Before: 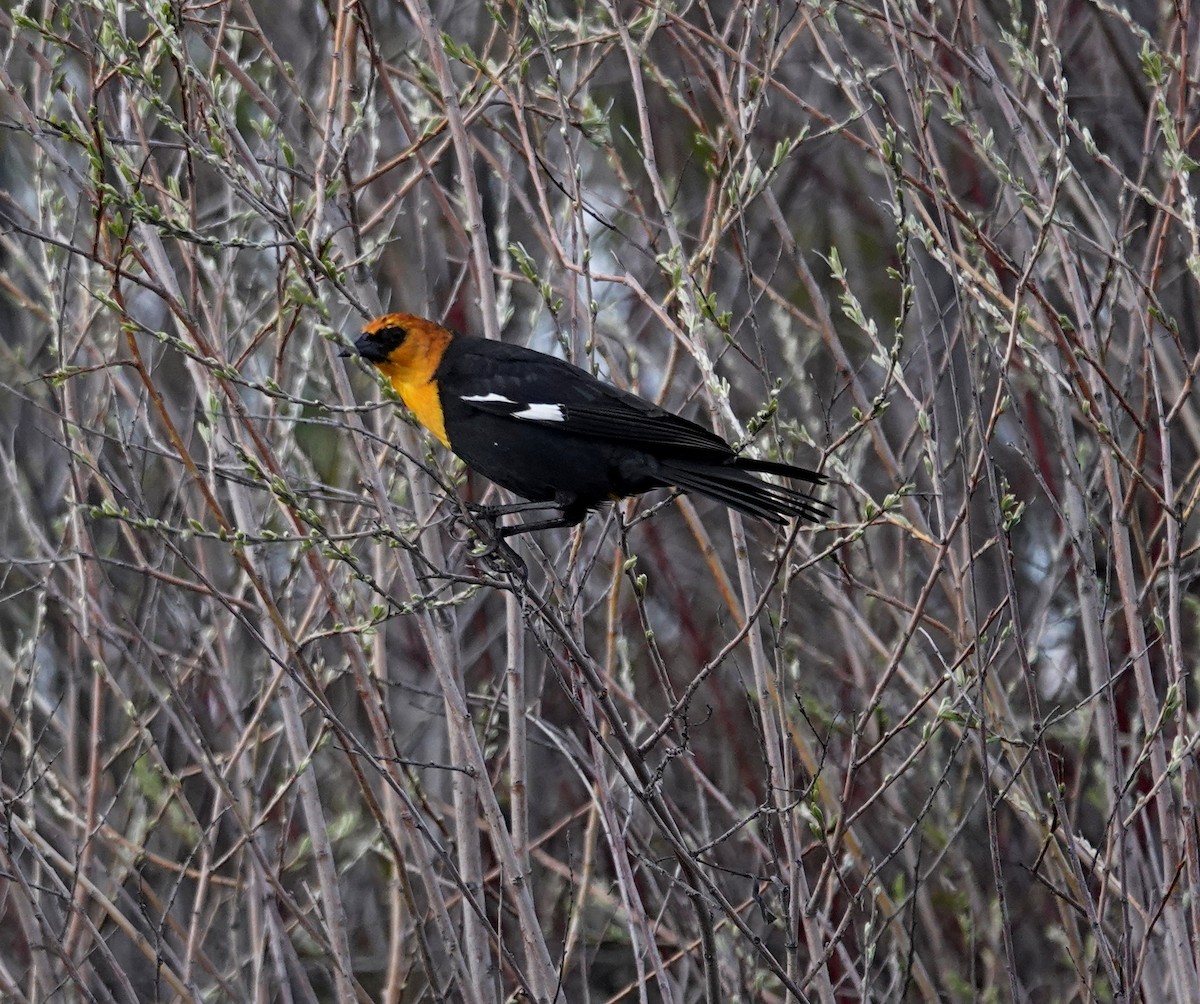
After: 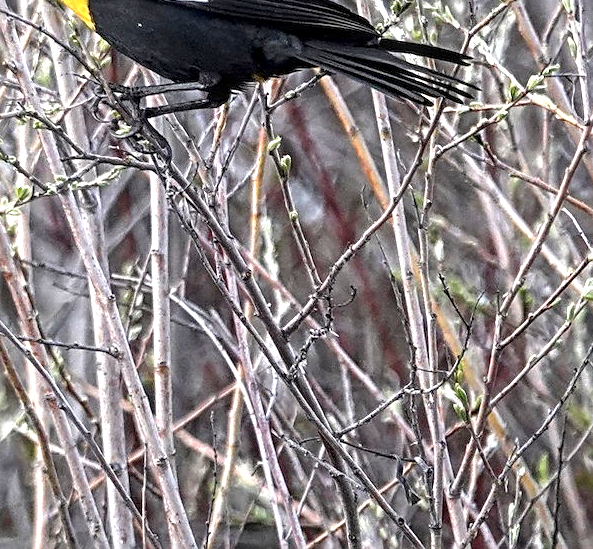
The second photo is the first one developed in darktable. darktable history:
sharpen: on, module defaults
local contrast: detail 130%
crop: left 29.672%, top 41.786%, right 20.851%, bottom 3.487%
exposure: black level correction 0, exposure 1.45 EV, compensate exposure bias true, compensate highlight preservation false
